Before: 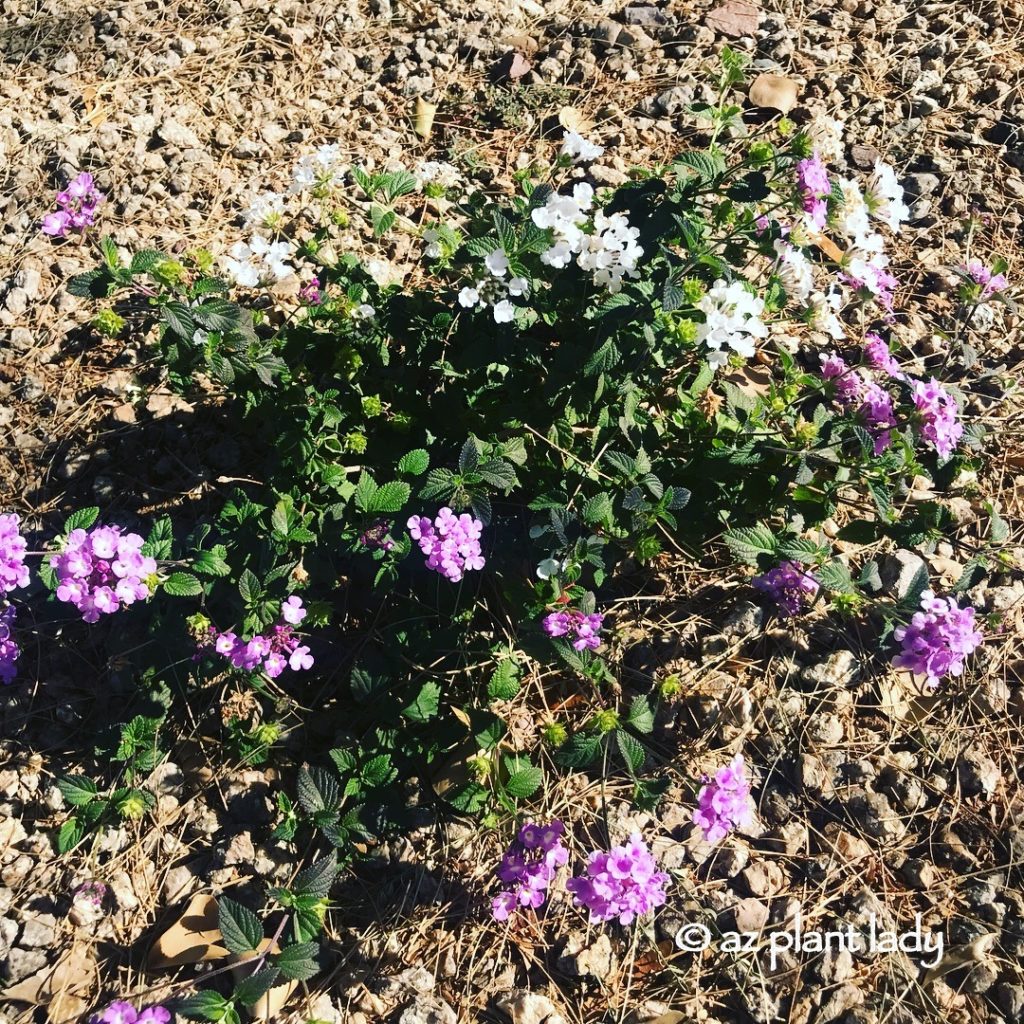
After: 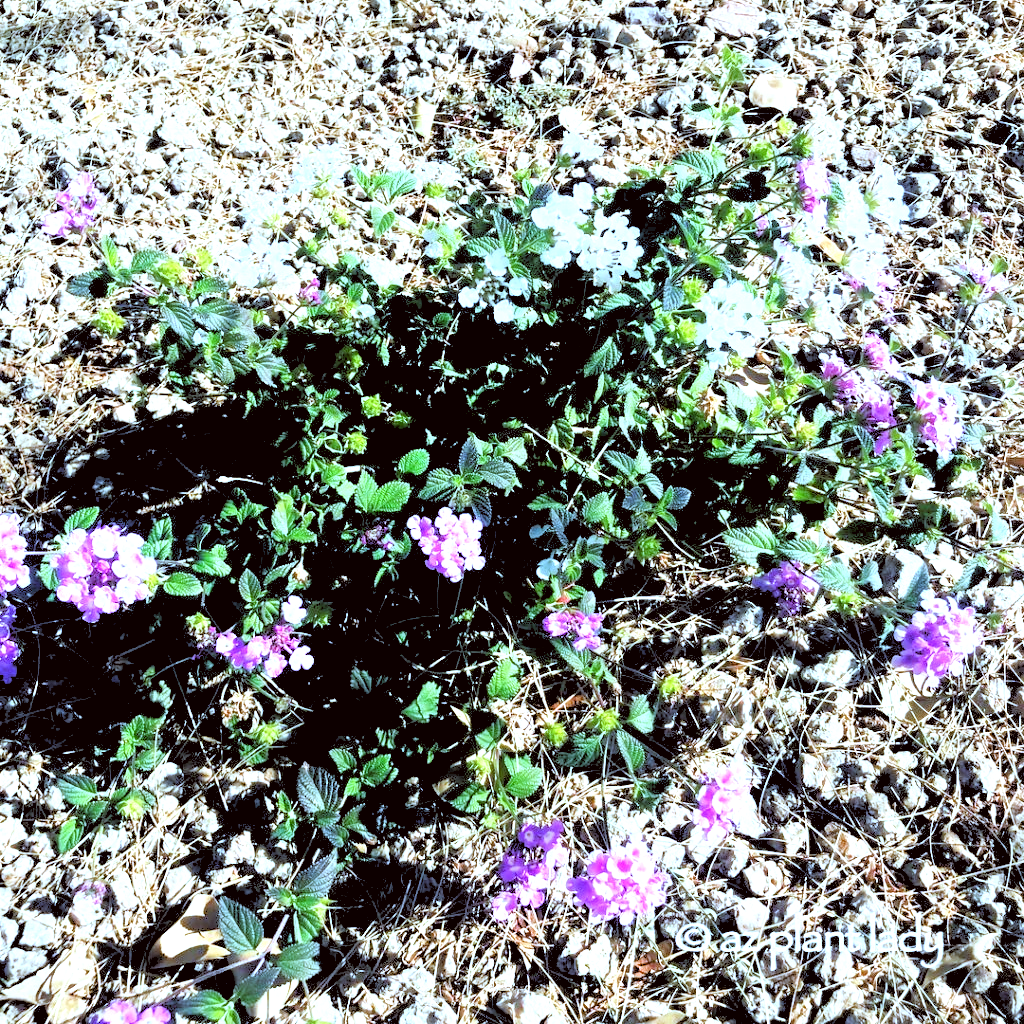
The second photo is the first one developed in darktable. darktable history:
white balance: red 0.871, blue 1.249
exposure: black level correction 0, exposure 1.1 EV, compensate exposure bias true, compensate highlight preservation false
color correction: highlights a* -4.98, highlights b* -3.76, shadows a* 3.83, shadows b* 4.08
rgb levels: levels [[0.027, 0.429, 0.996], [0, 0.5, 1], [0, 0.5, 1]]
